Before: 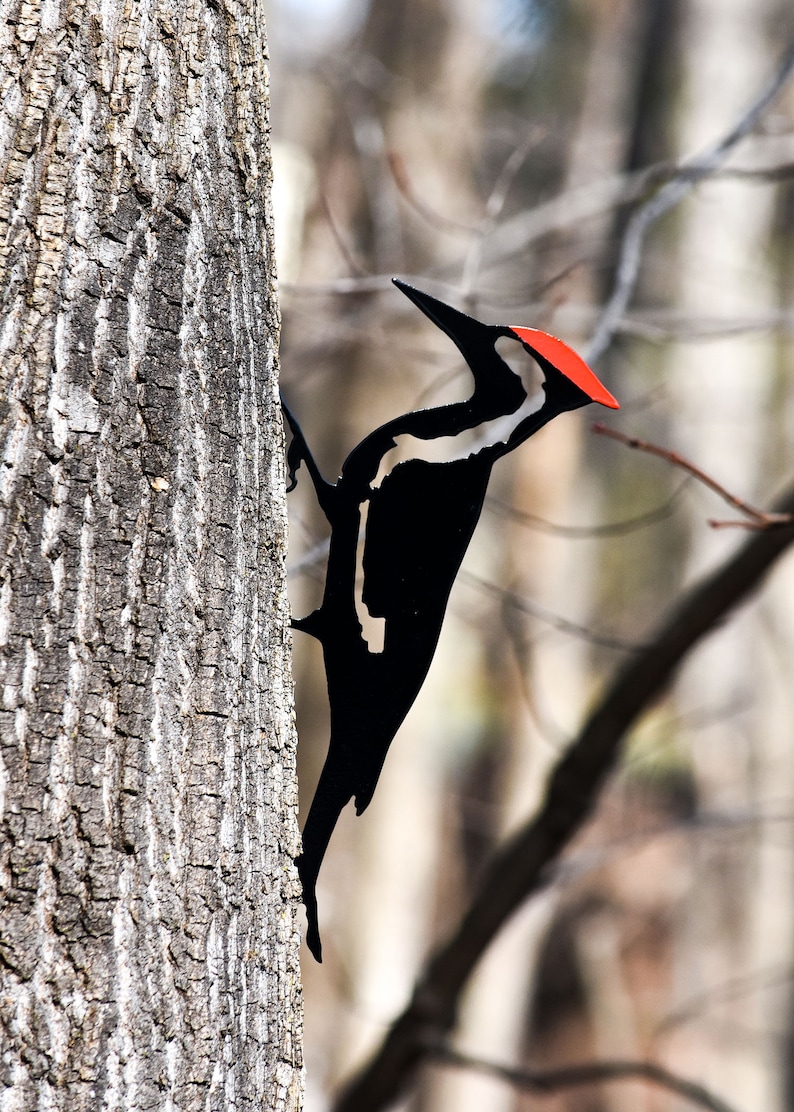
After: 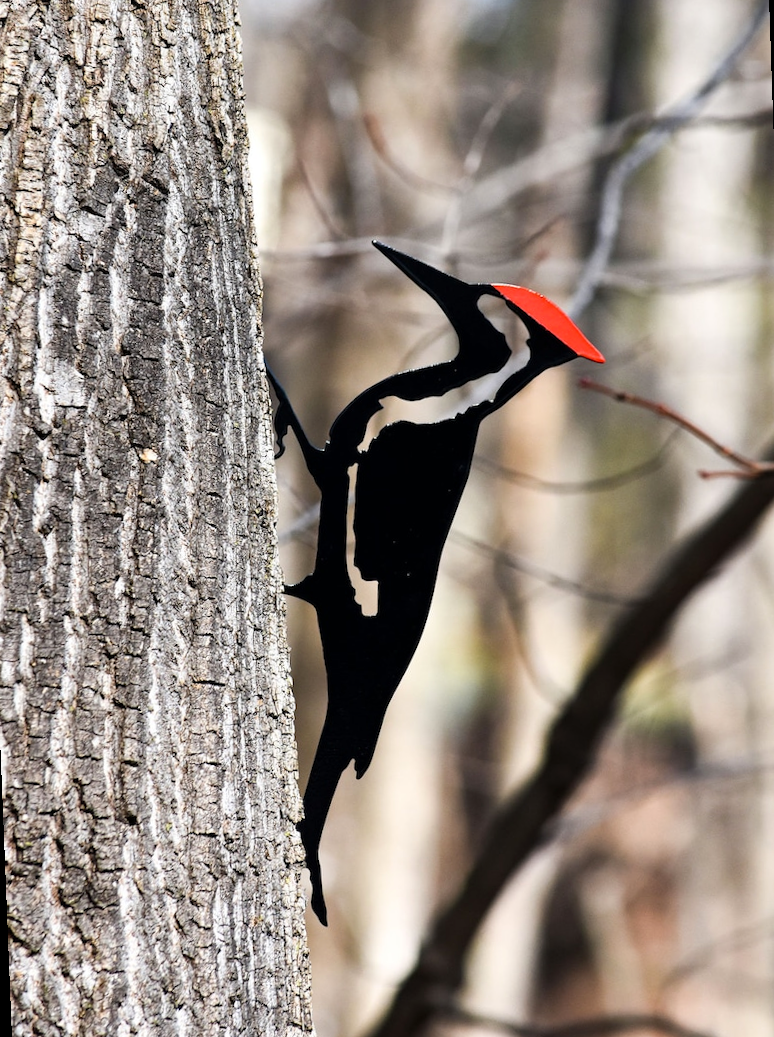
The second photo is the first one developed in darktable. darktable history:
rotate and perspective: rotation -2.12°, lens shift (vertical) 0.009, lens shift (horizontal) -0.008, automatic cropping original format, crop left 0.036, crop right 0.964, crop top 0.05, crop bottom 0.959
contrast brightness saturation: contrast 0.04, saturation 0.07
